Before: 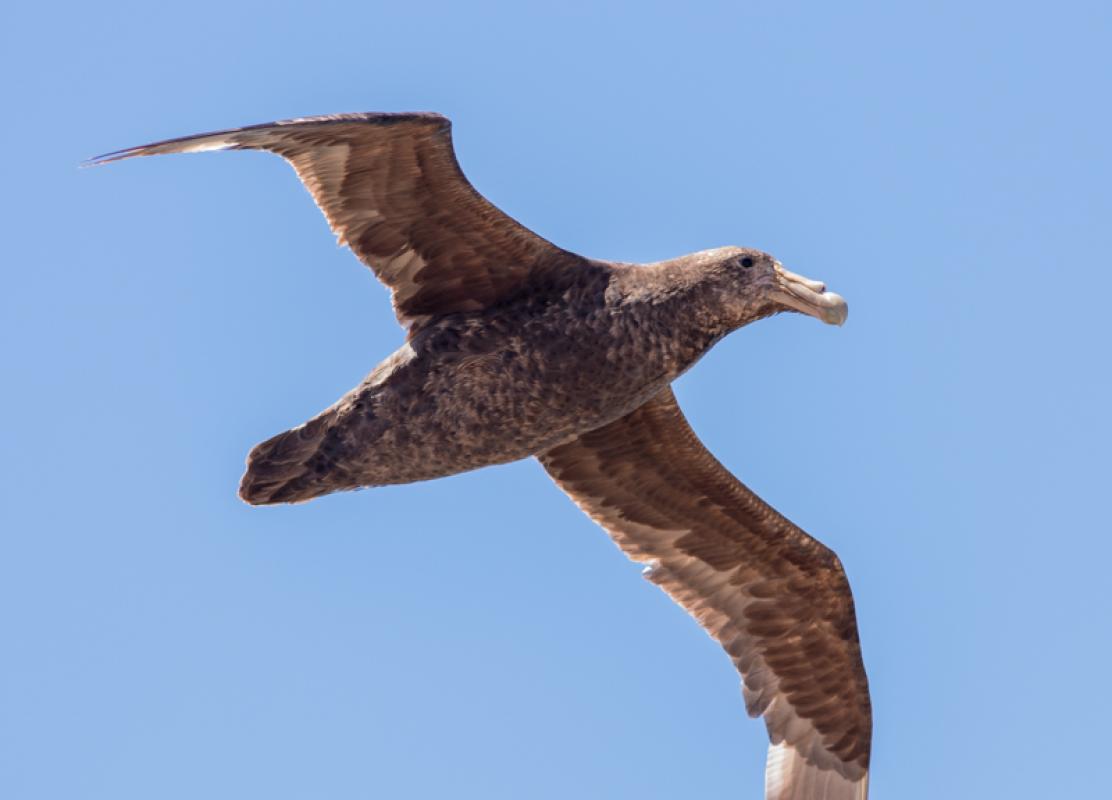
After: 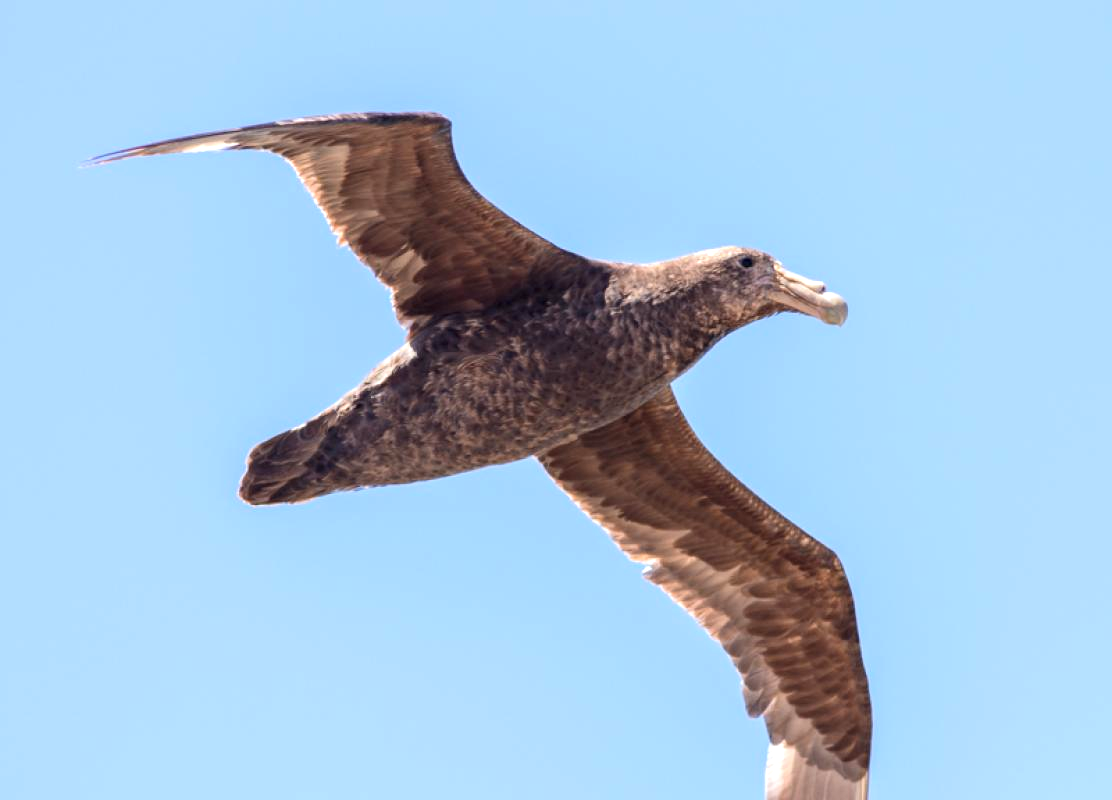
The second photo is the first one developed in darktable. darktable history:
contrast brightness saturation: contrast 0.085, saturation 0.023
exposure: exposure 0.558 EV, compensate highlight preservation false
